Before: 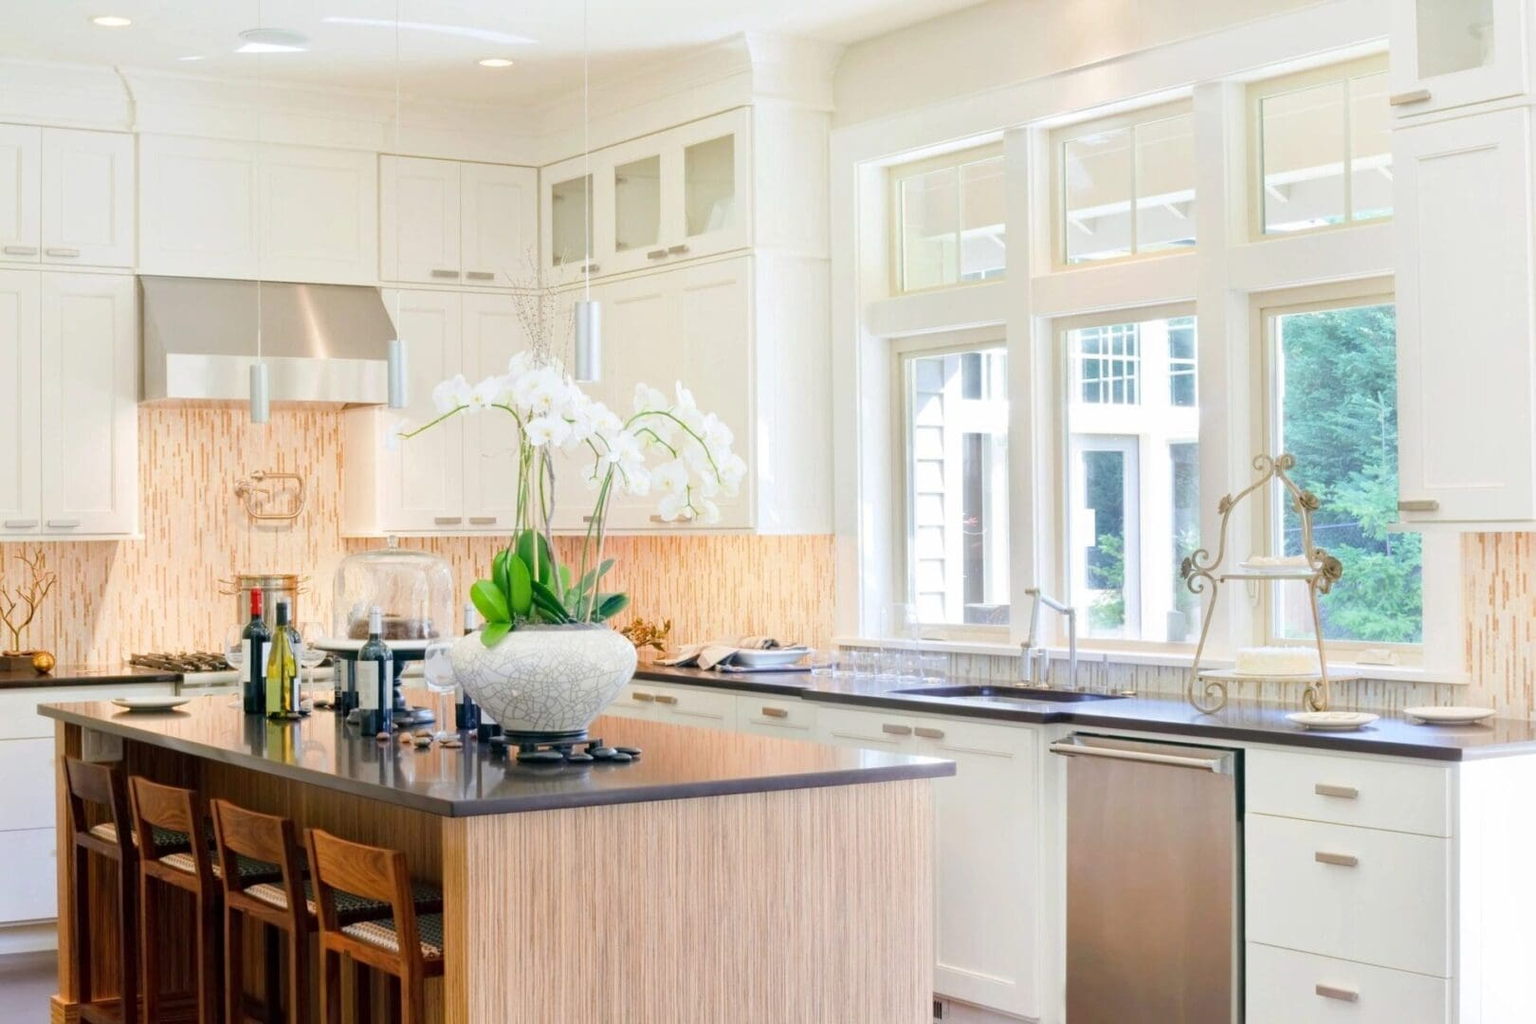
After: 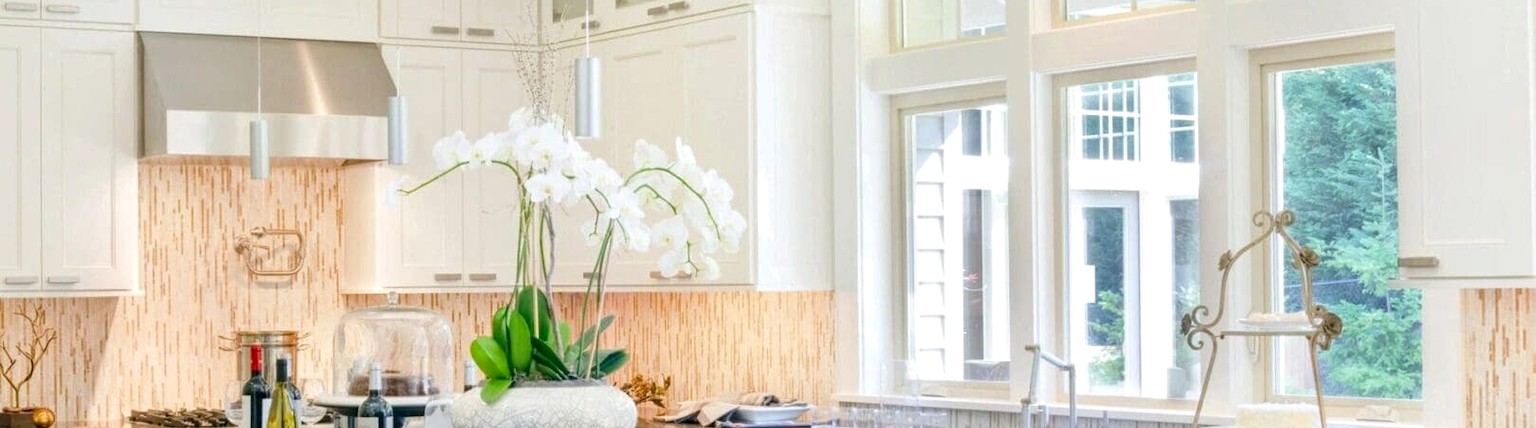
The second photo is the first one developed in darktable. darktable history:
local contrast: detail 130%
crop and rotate: top 23.84%, bottom 34.294%
